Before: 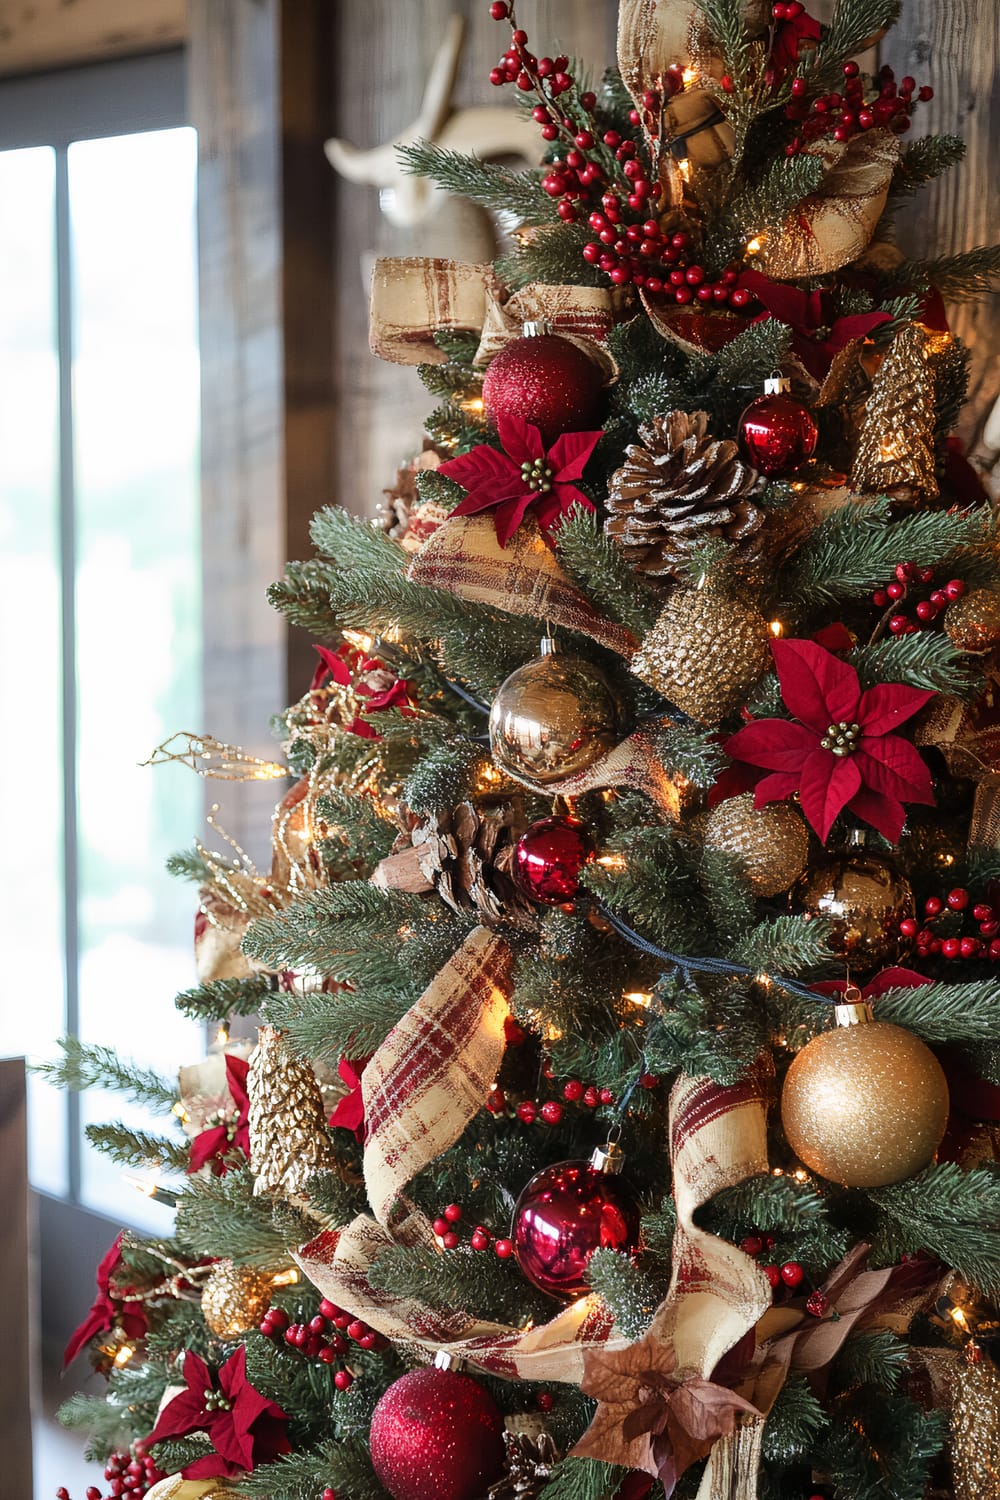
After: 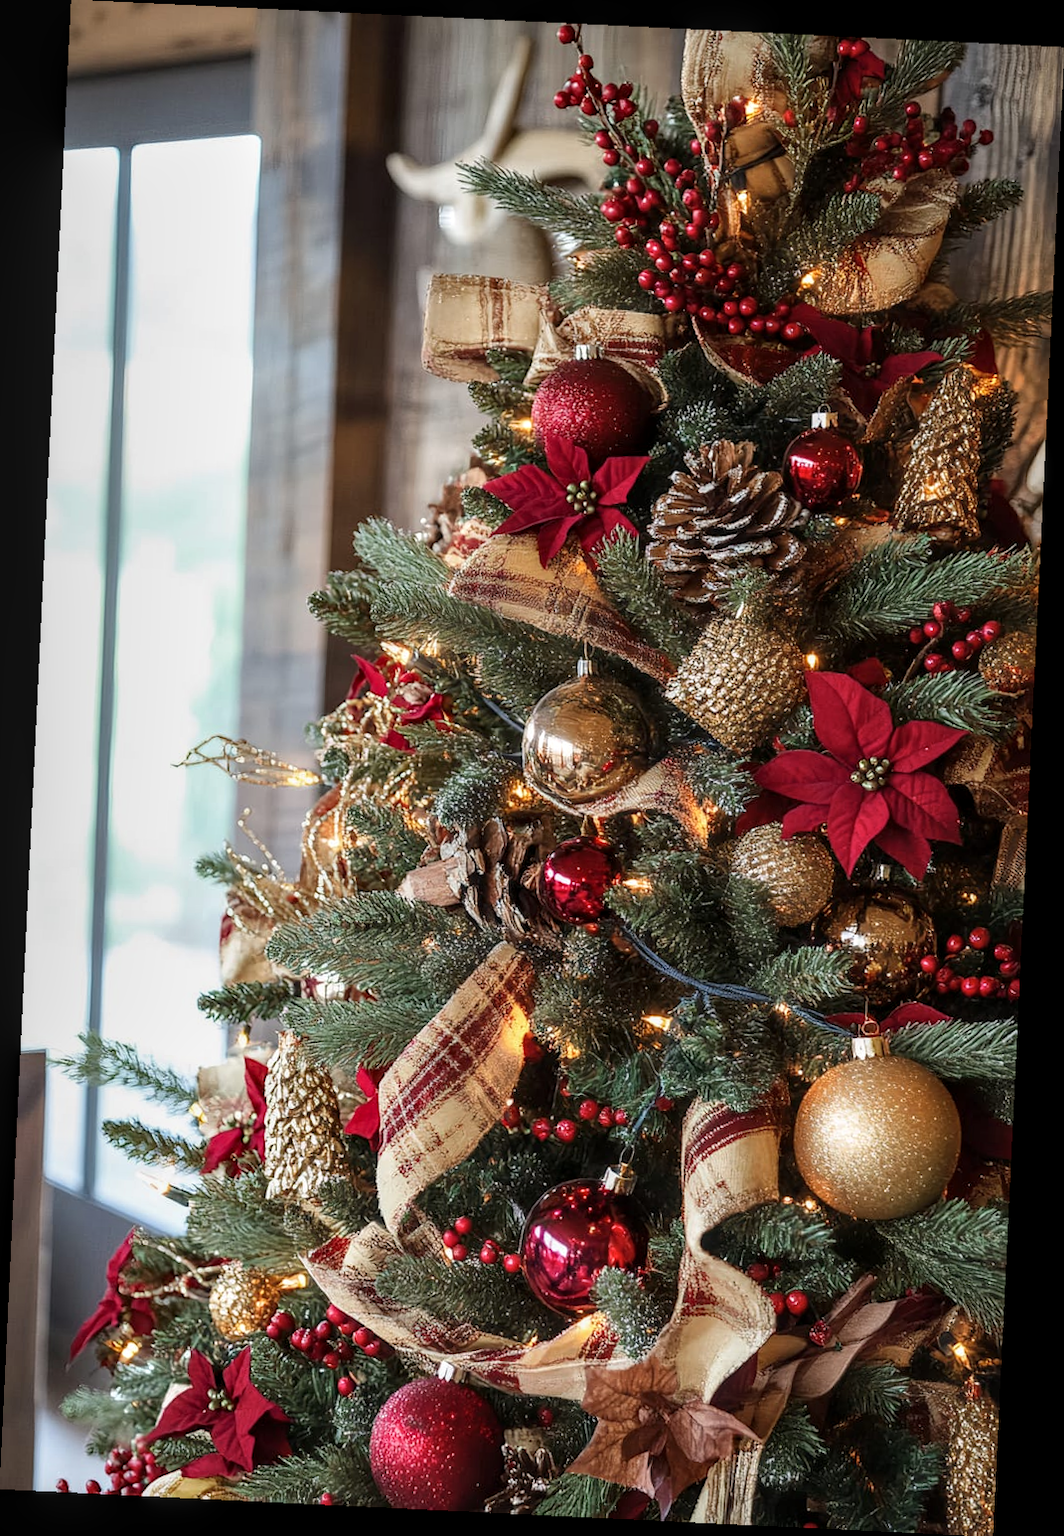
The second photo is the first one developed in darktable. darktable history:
crop and rotate: angle -2.76°
local contrast: on, module defaults
exposure: exposure -0.047 EV, compensate highlight preservation false
